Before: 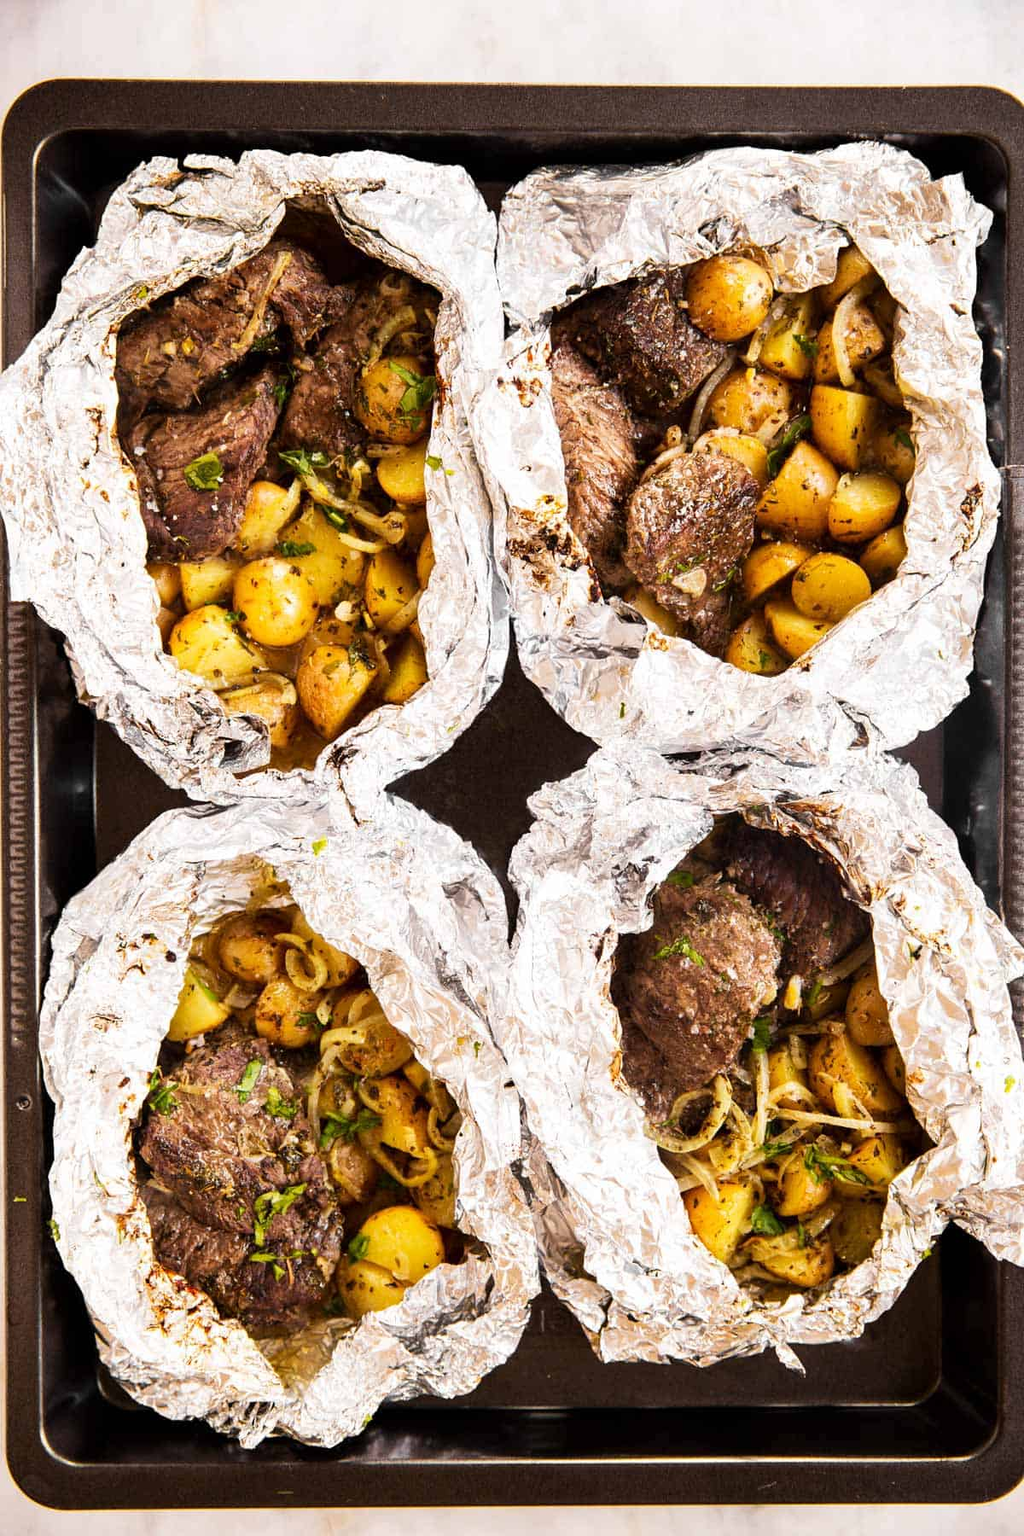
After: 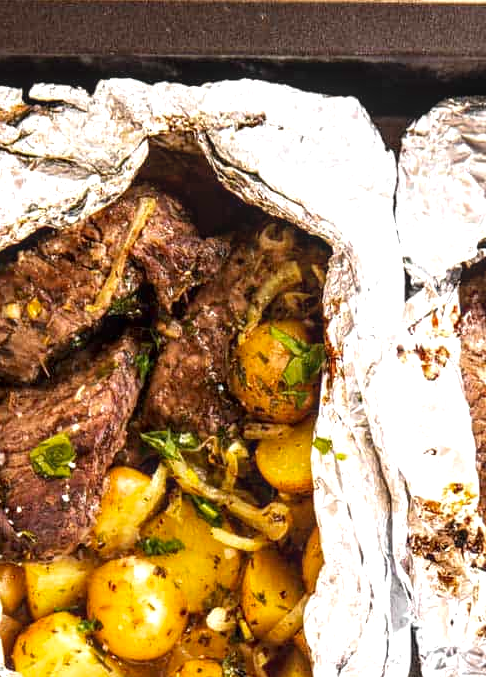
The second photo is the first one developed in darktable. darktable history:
exposure: exposure 0.602 EV, compensate highlight preservation false
crop: left 15.575%, top 5.435%, right 43.915%, bottom 56.916%
color zones: curves: ch0 [(0, 0.444) (0.143, 0.442) (0.286, 0.441) (0.429, 0.441) (0.571, 0.441) (0.714, 0.441) (0.857, 0.442) (1, 0.444)]
local contrast: on, module defaults
